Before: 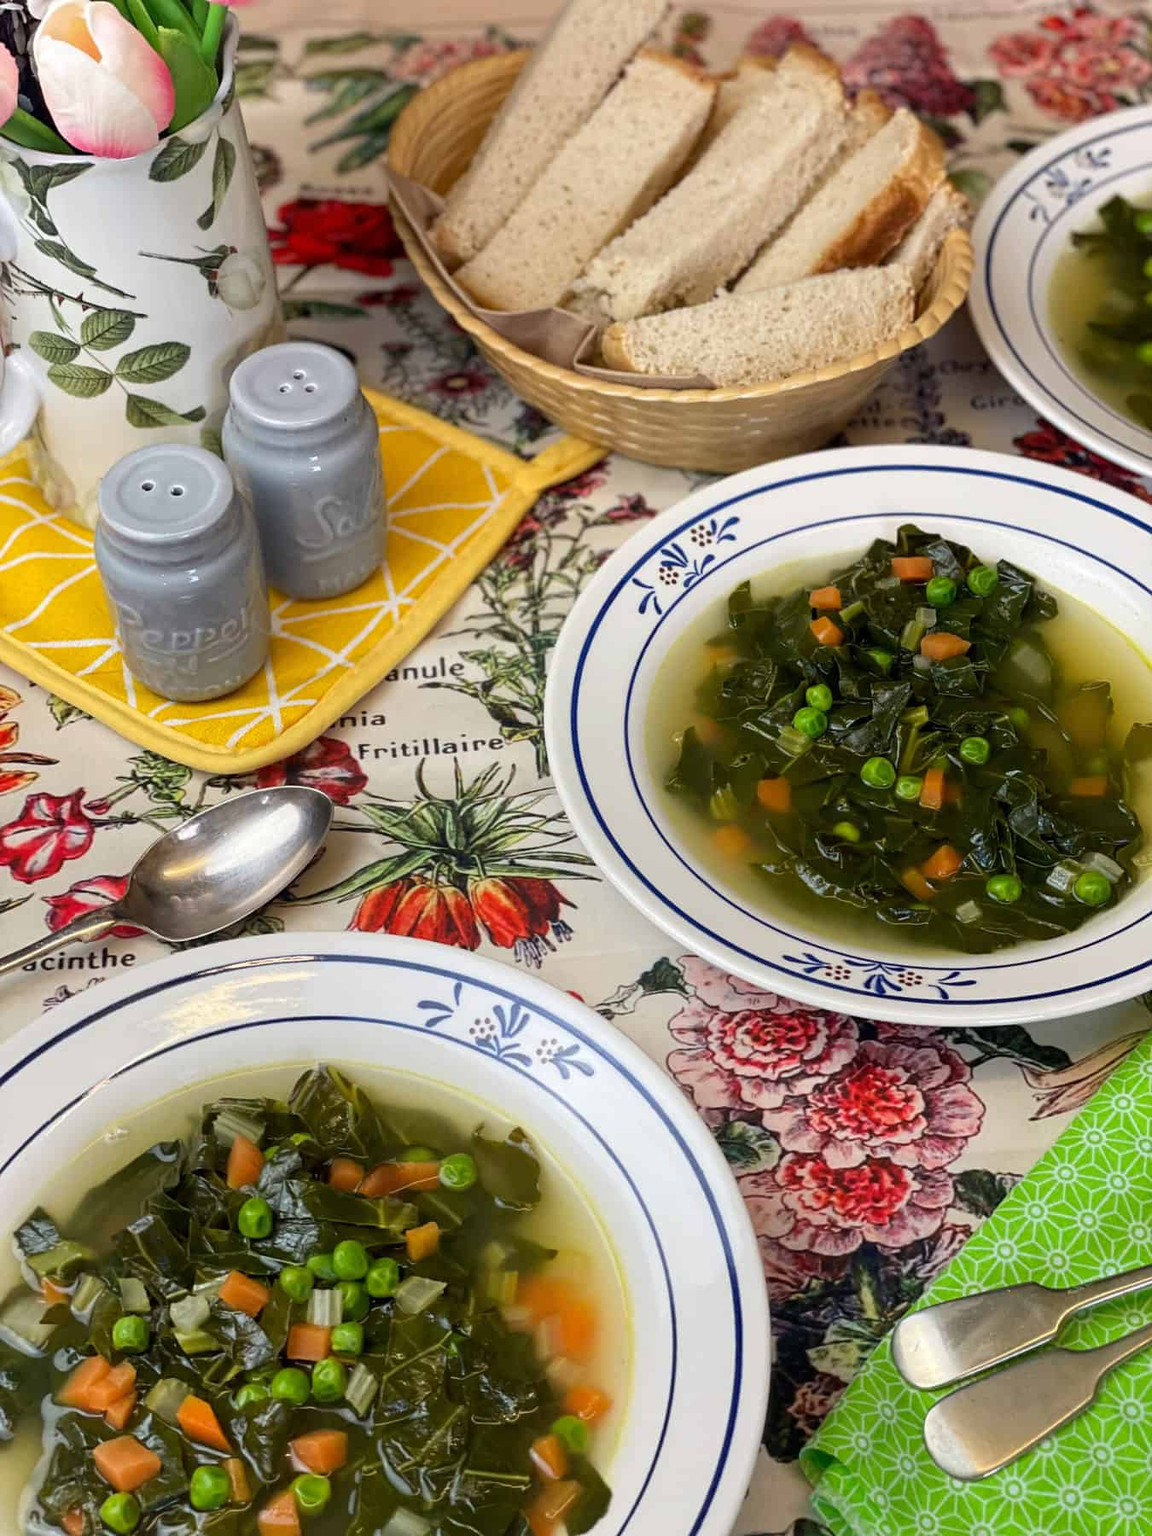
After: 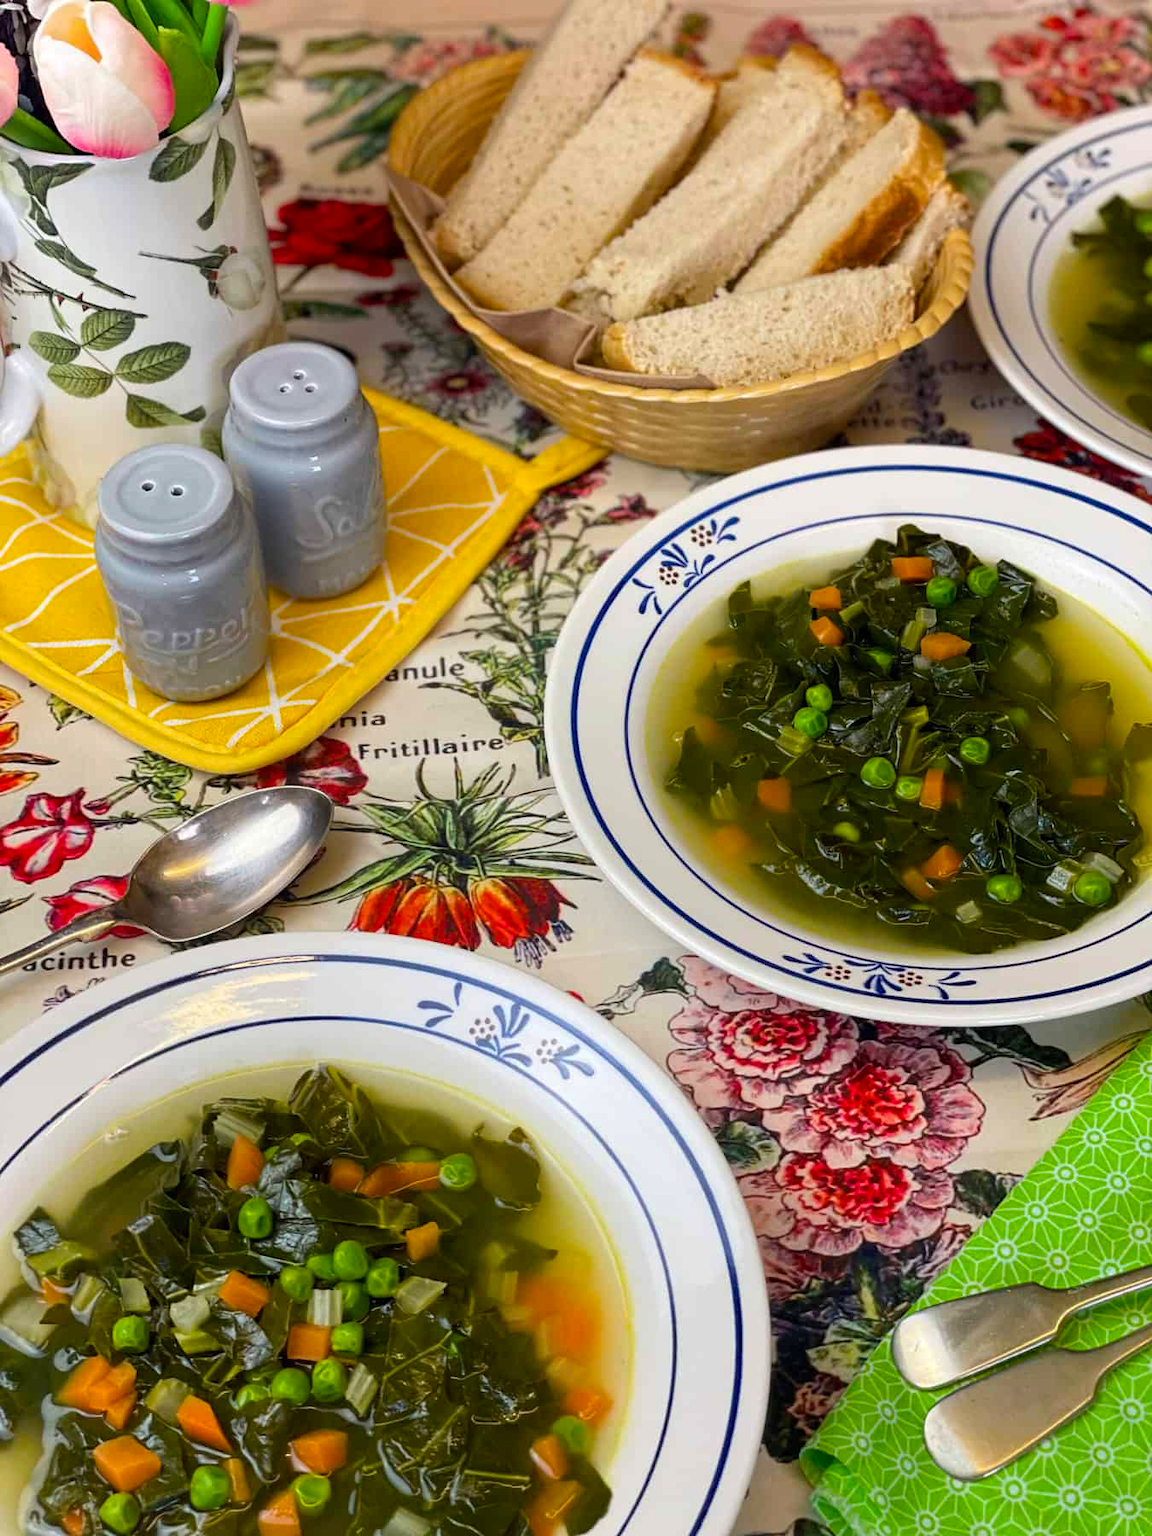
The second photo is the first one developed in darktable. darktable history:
color balance rgb: power › hue 213.27°, perceptual saturation grading › global saturation 29.503%, global vibrance 5.961%
